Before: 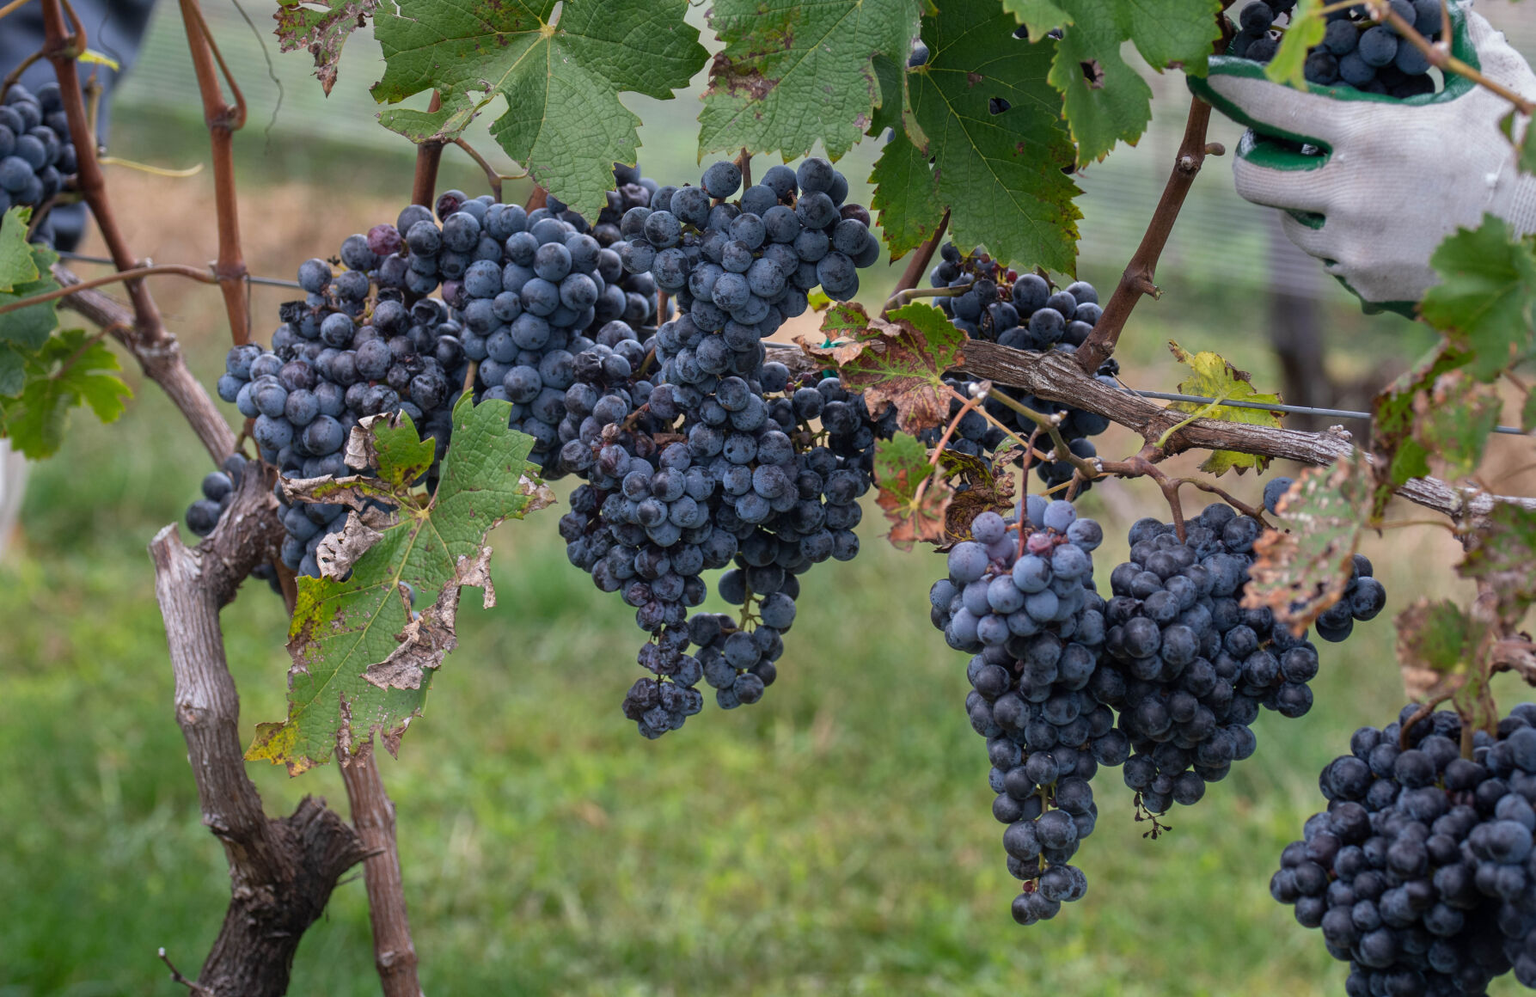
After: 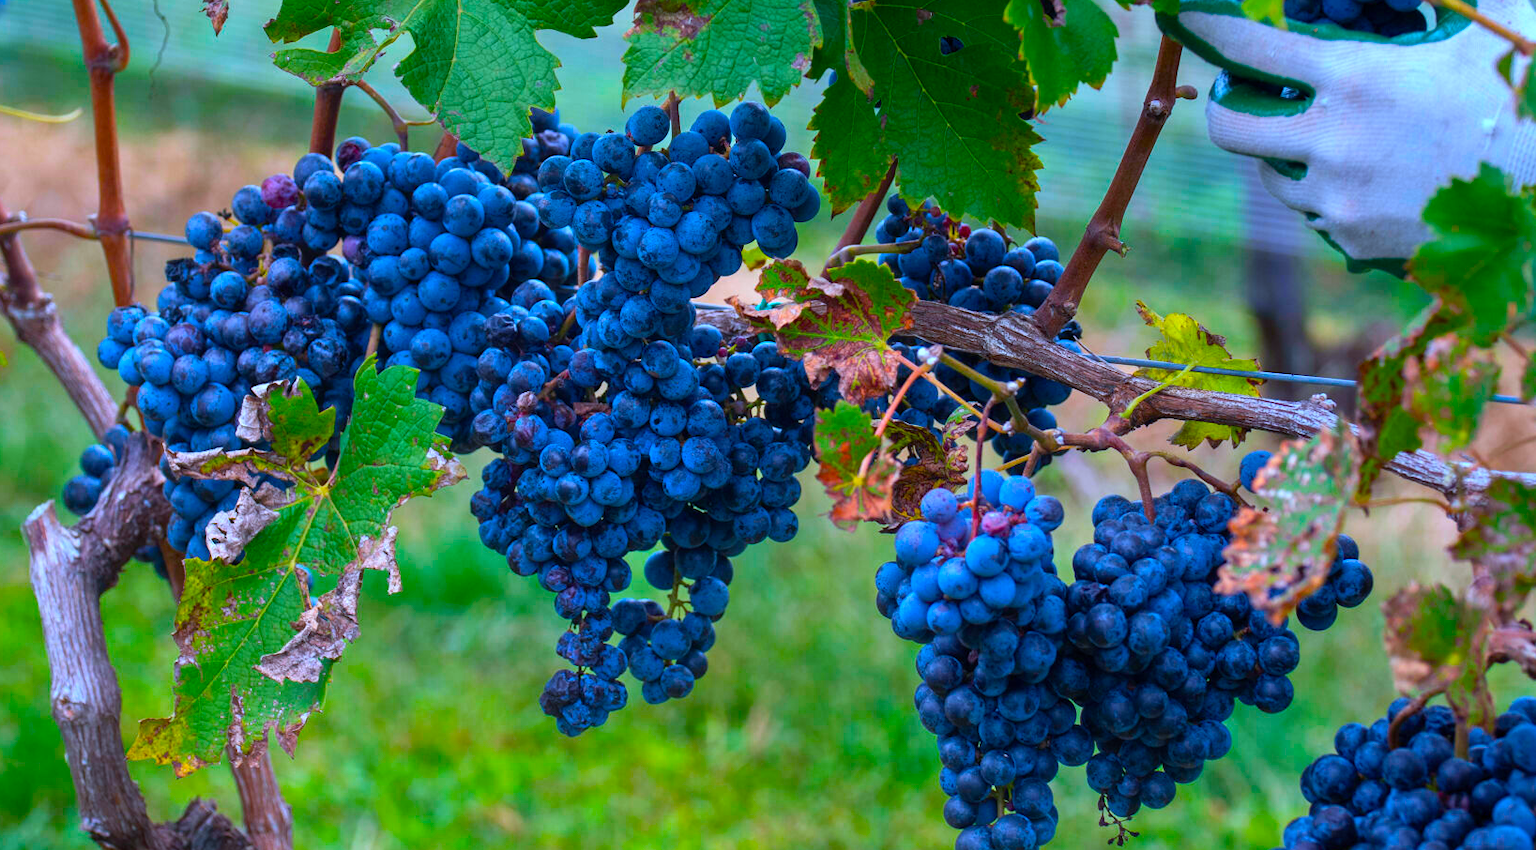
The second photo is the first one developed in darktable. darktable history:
color calibration: illuminant as shot in camera, x 0.378, y 0.381, temperature 4095.28 K, gamut compression 0.989
exposure: exposure -0.01 EV, compensate highlight preservation false
color balance rgb: highlights gain › luminance 17.847%, linear chroma grading › global chroma 42.366%, perceptual saturation grading › global saturation 25.156%, global vibrance 20%
contrast brightness saturation: contrast 0.044, saturation 0.165
crop: left 8.352%, top 6.528%, bottom 15.315%
